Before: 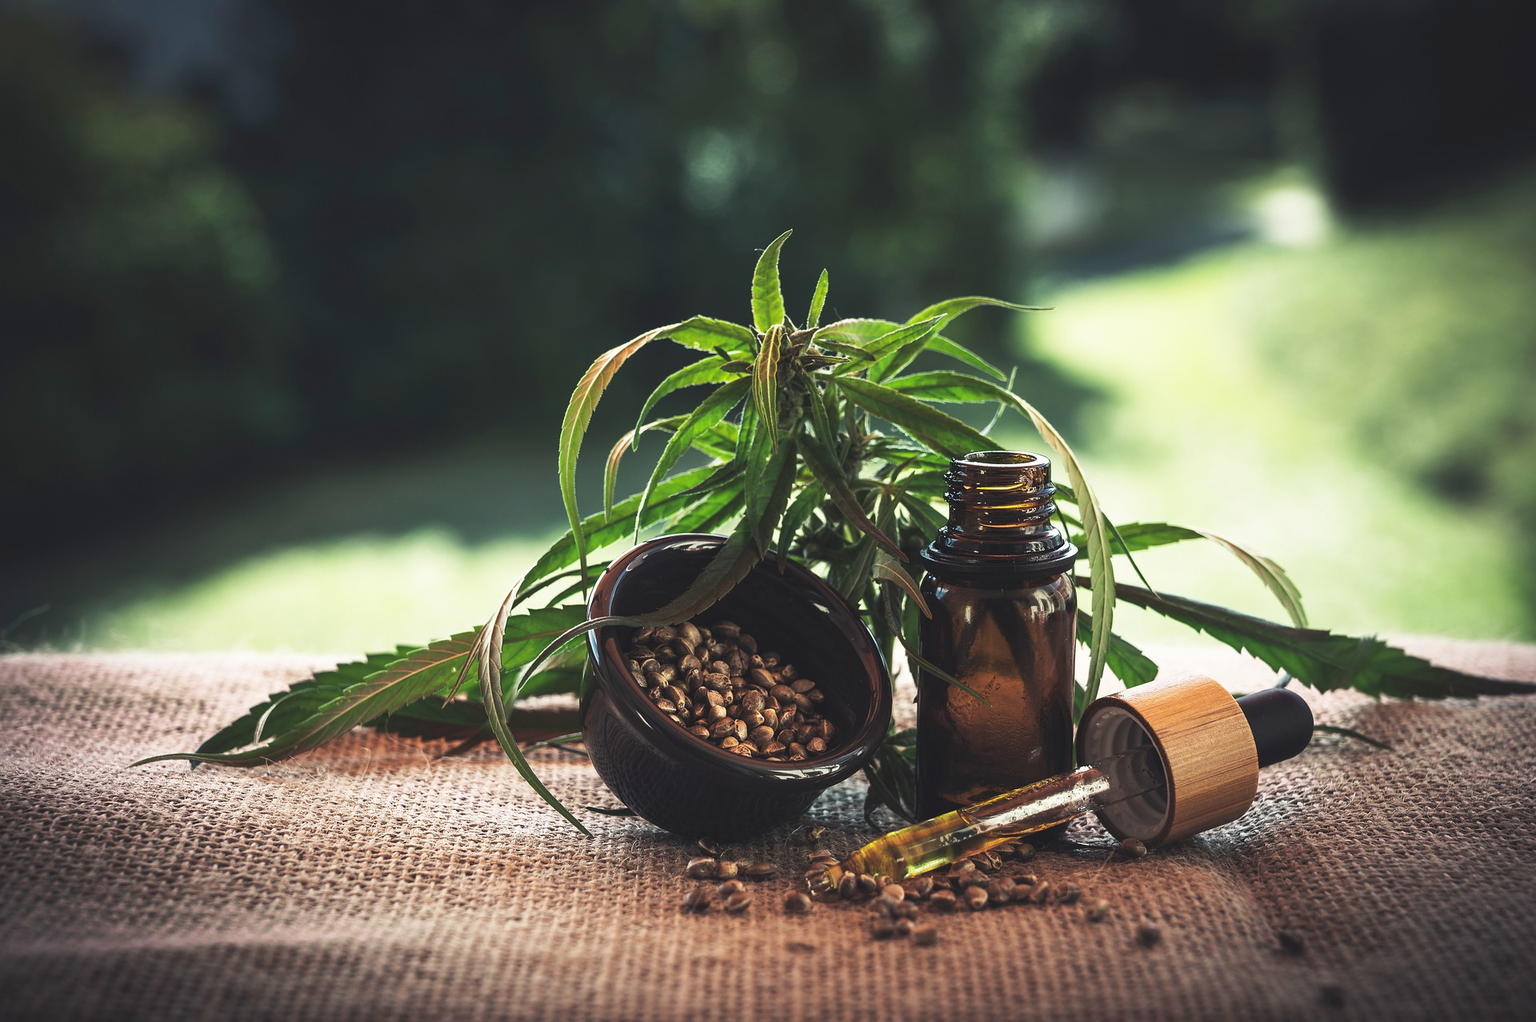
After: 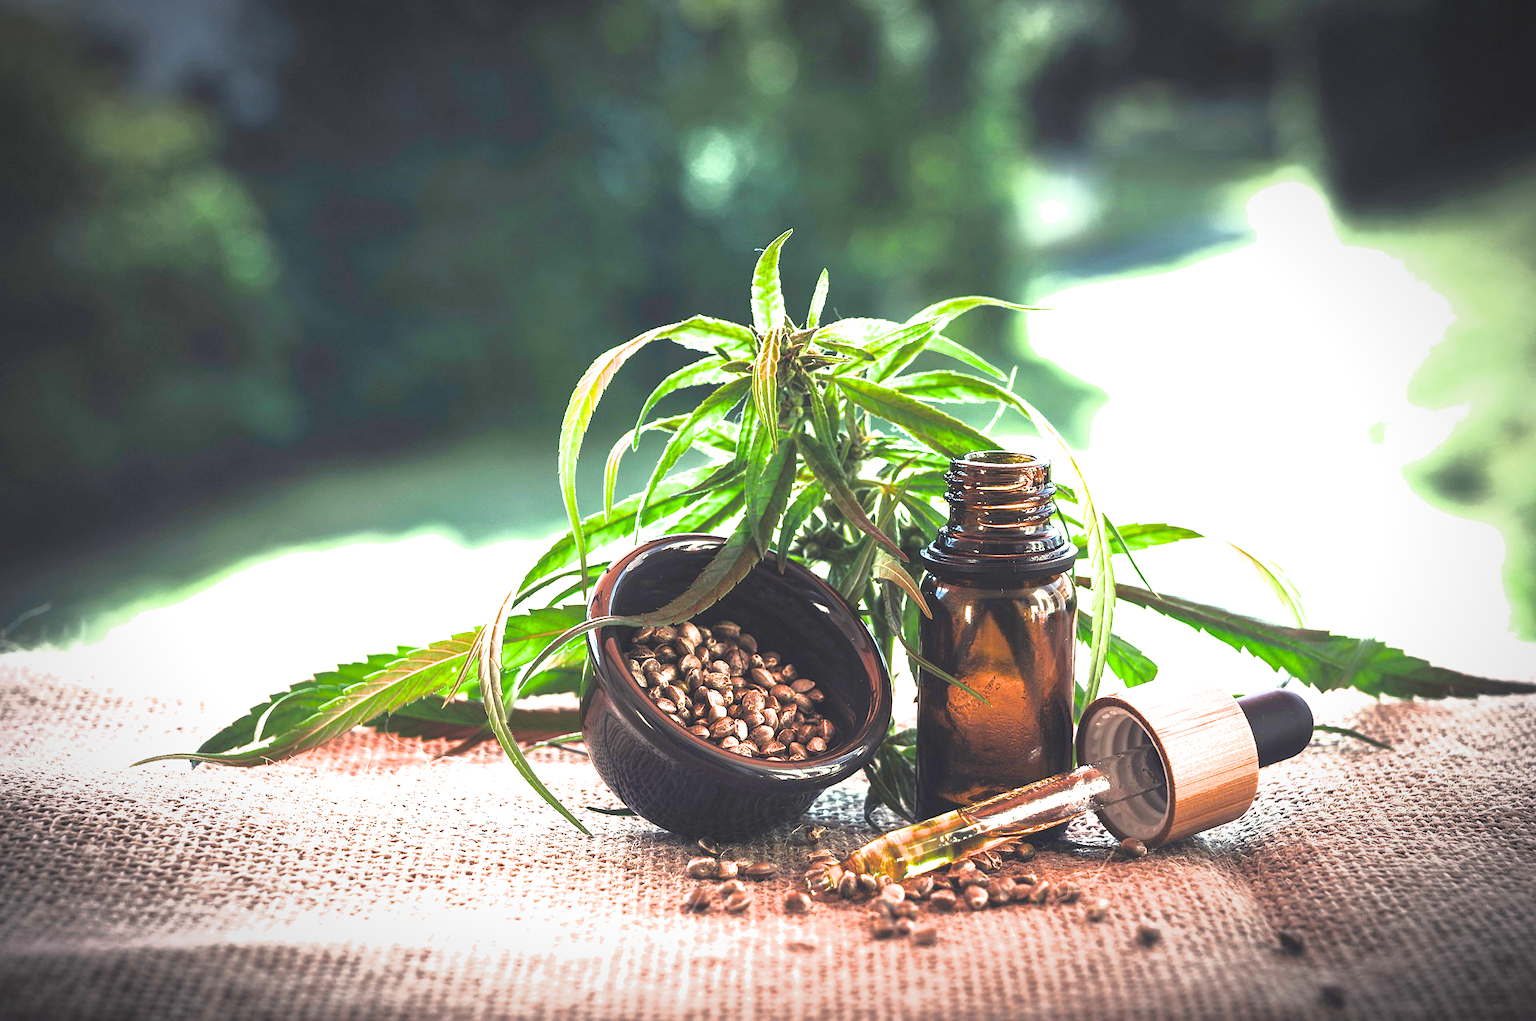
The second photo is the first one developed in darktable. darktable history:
rgb curve: curves: ch0 [(0, 0) (0.175, 0.154) (0.785, 0.663) (1, 1)]
filmic rgb: black relative exposure -7.32 EV, white relative exposure 5.09 EV, hardness 3.2
vignetting: fall-off radius 60%, automatic ratio true
exposure: exposure 0.376 EV, compensate highlight preservation false
color balance rgb: perceptual saturation grading › global saturation 25%, perceptual brilliance grading › global brilliance 35%, perceptual brilliance grading › highlights 50%, perceptual brilliance grading › mid-tones 60%, perceptual brilliance grading › shadows 35%, global vibrance 20%
